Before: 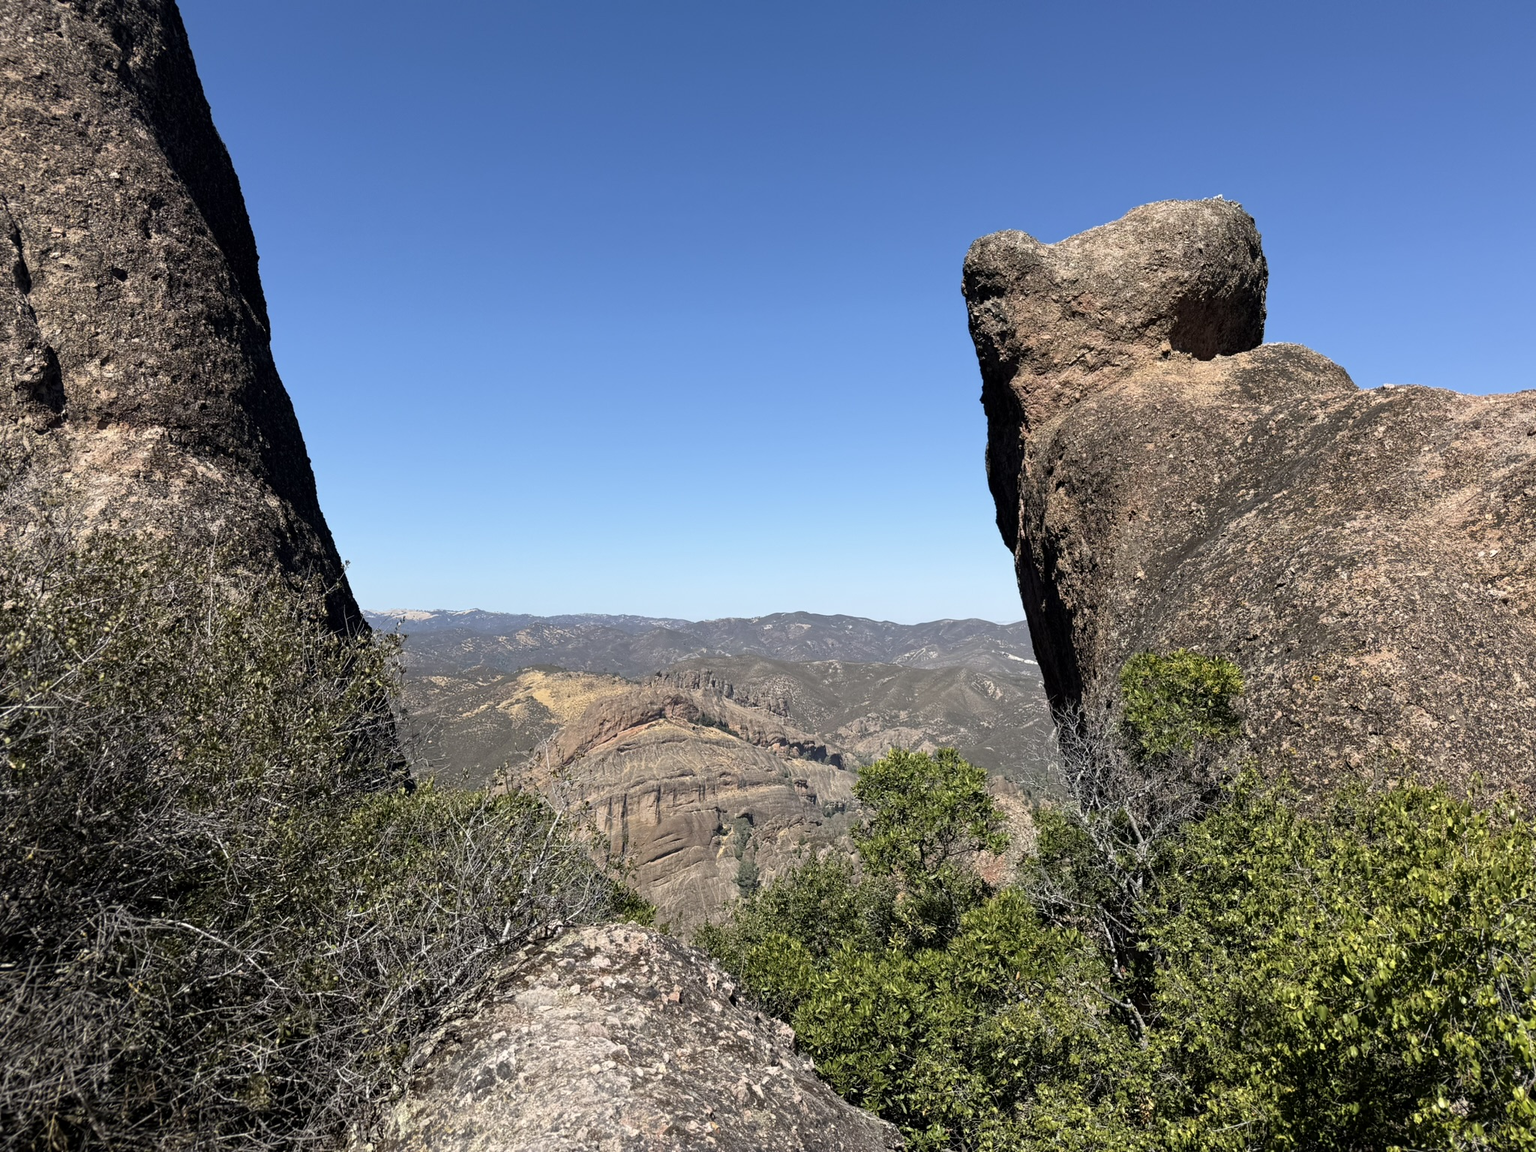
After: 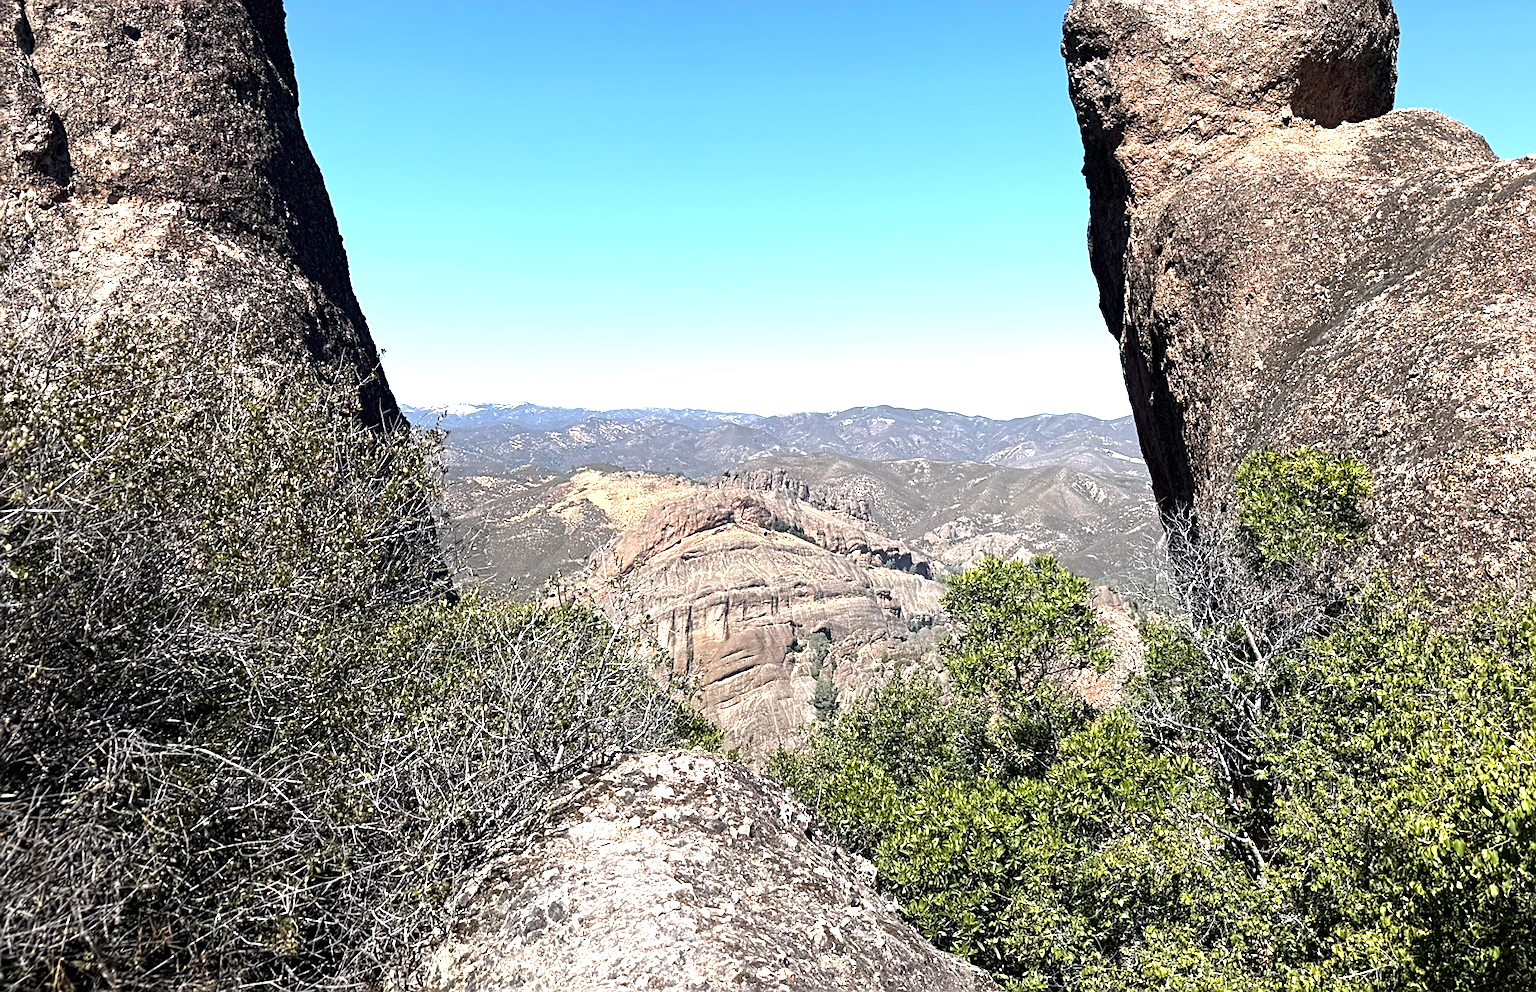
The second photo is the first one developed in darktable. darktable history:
exposure: black level correction 0, exposure 1.102 EV, compensate exposure bias true, compensate highlight preservation false
color correction: highlights a* -0.146, highlights b* -5.35, shadows a* -0.129, shadows b* -0.126
crop: top 21.227%, right 9.331%, bottom 0.331%
sharpen: on, module defaults
contrast brightness saturation: contrast 0.032, brightness -0.043
